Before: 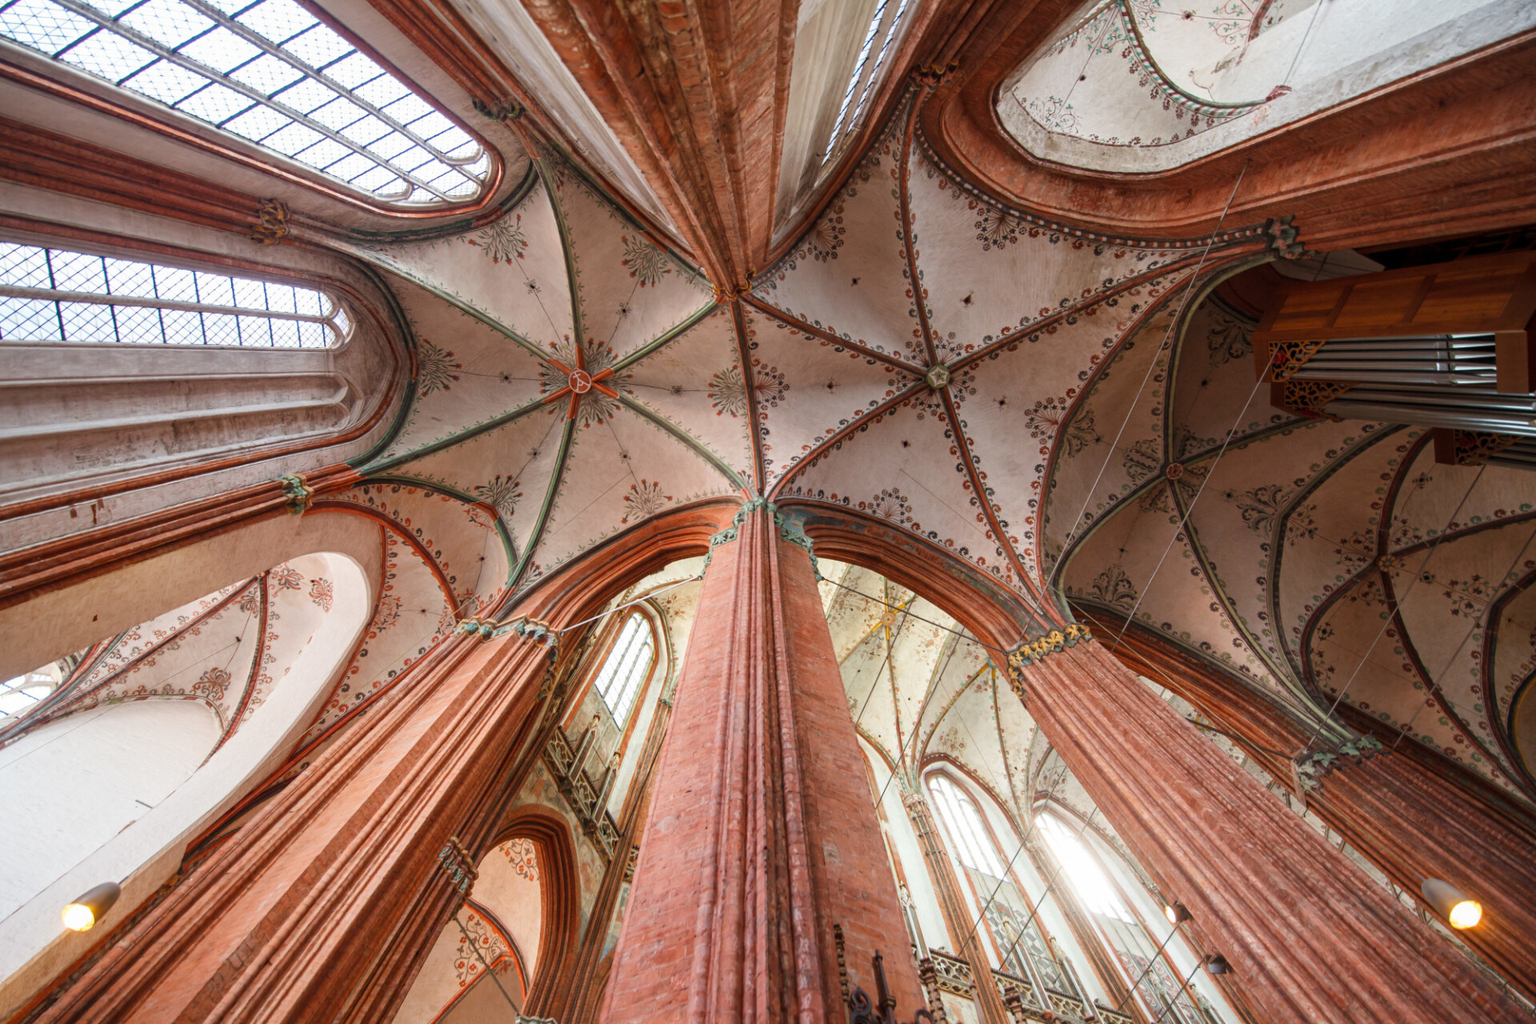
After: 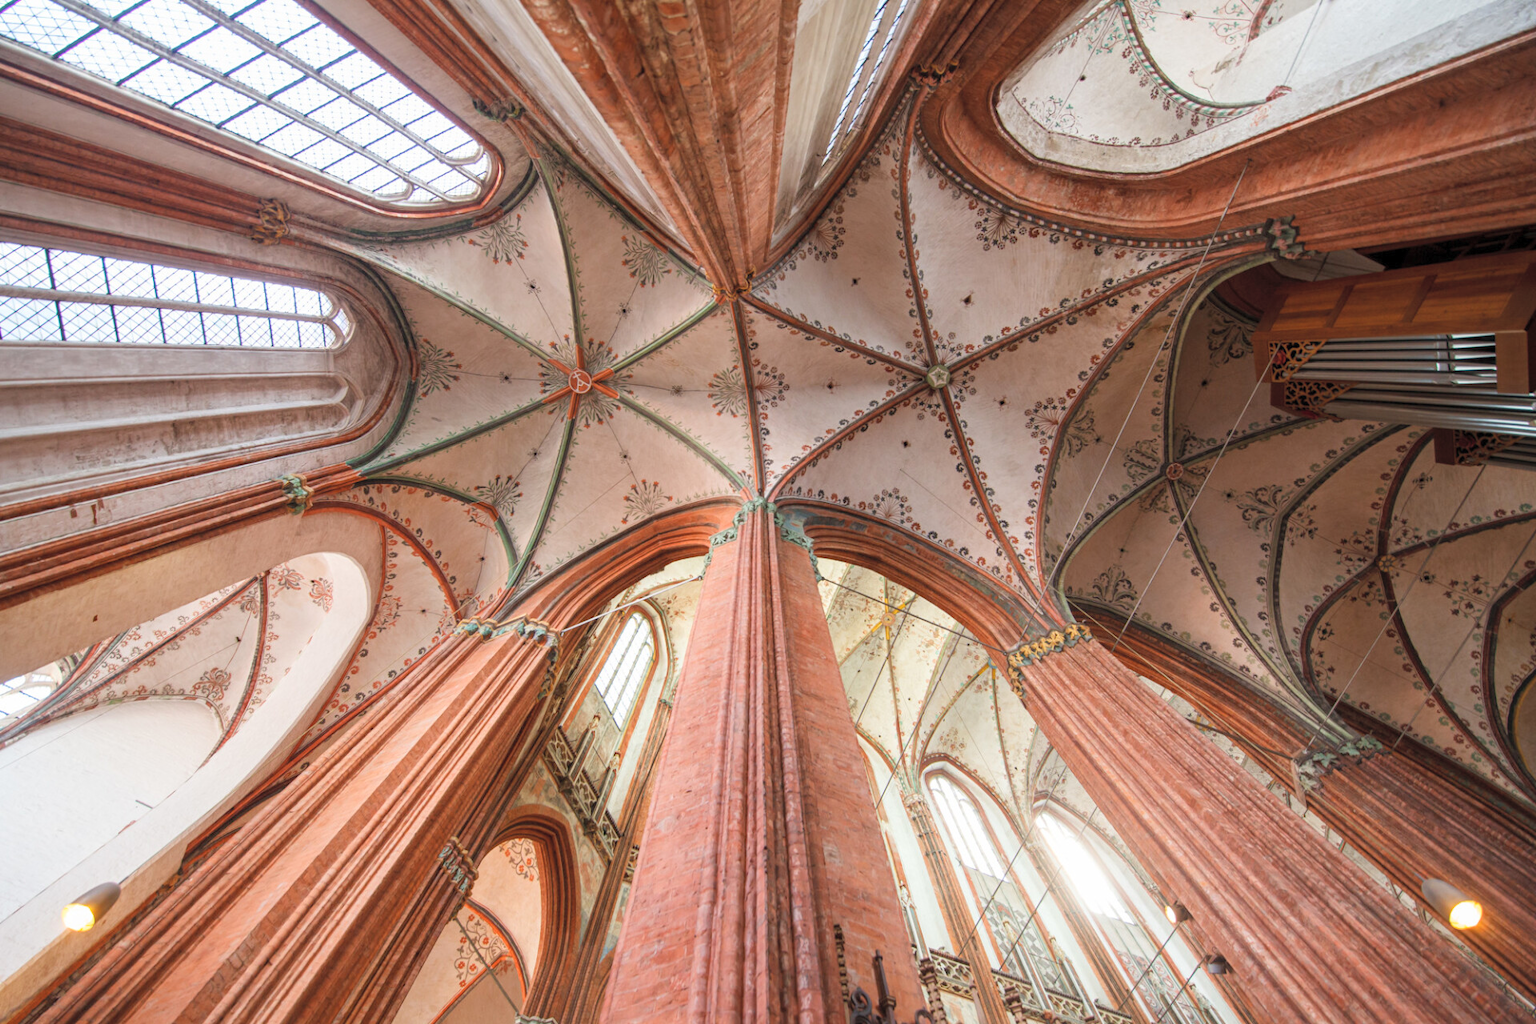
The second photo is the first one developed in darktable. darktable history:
contrast brightness saturation: brightness 0.144
